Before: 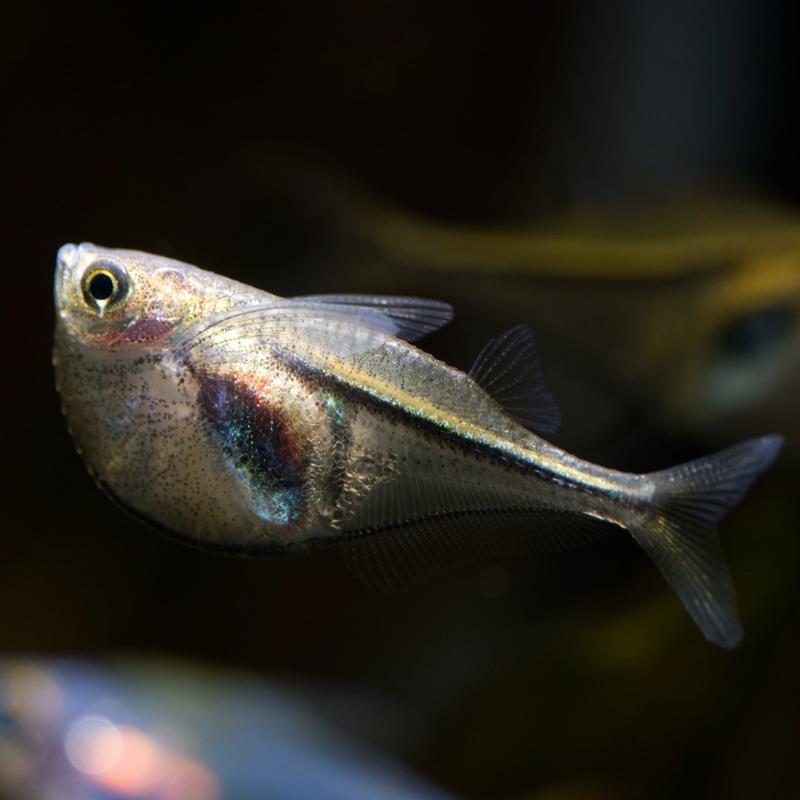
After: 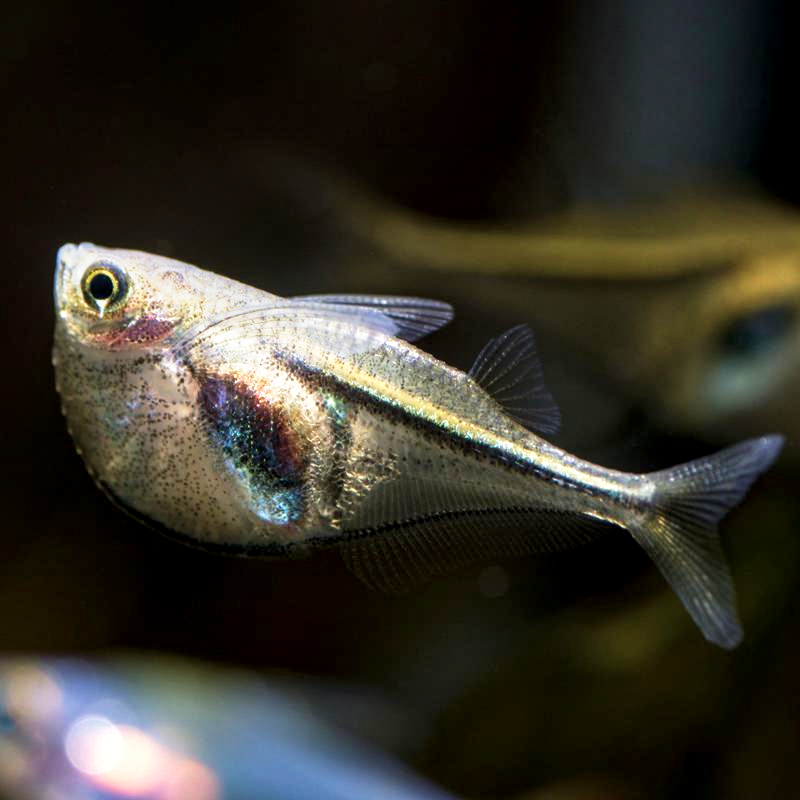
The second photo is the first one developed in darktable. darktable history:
velvia: on, module defaults
base curve: curves: ch0 [(0, 0) (0.088, 0.125) (0.176, 0.251) (0.354, 0.501) (0.613, 0.749) (1, 0.877)], preserve colors none
exposure: exposure 0.081 EV, compensate highlight preservation false
local contrast: detail 150%
